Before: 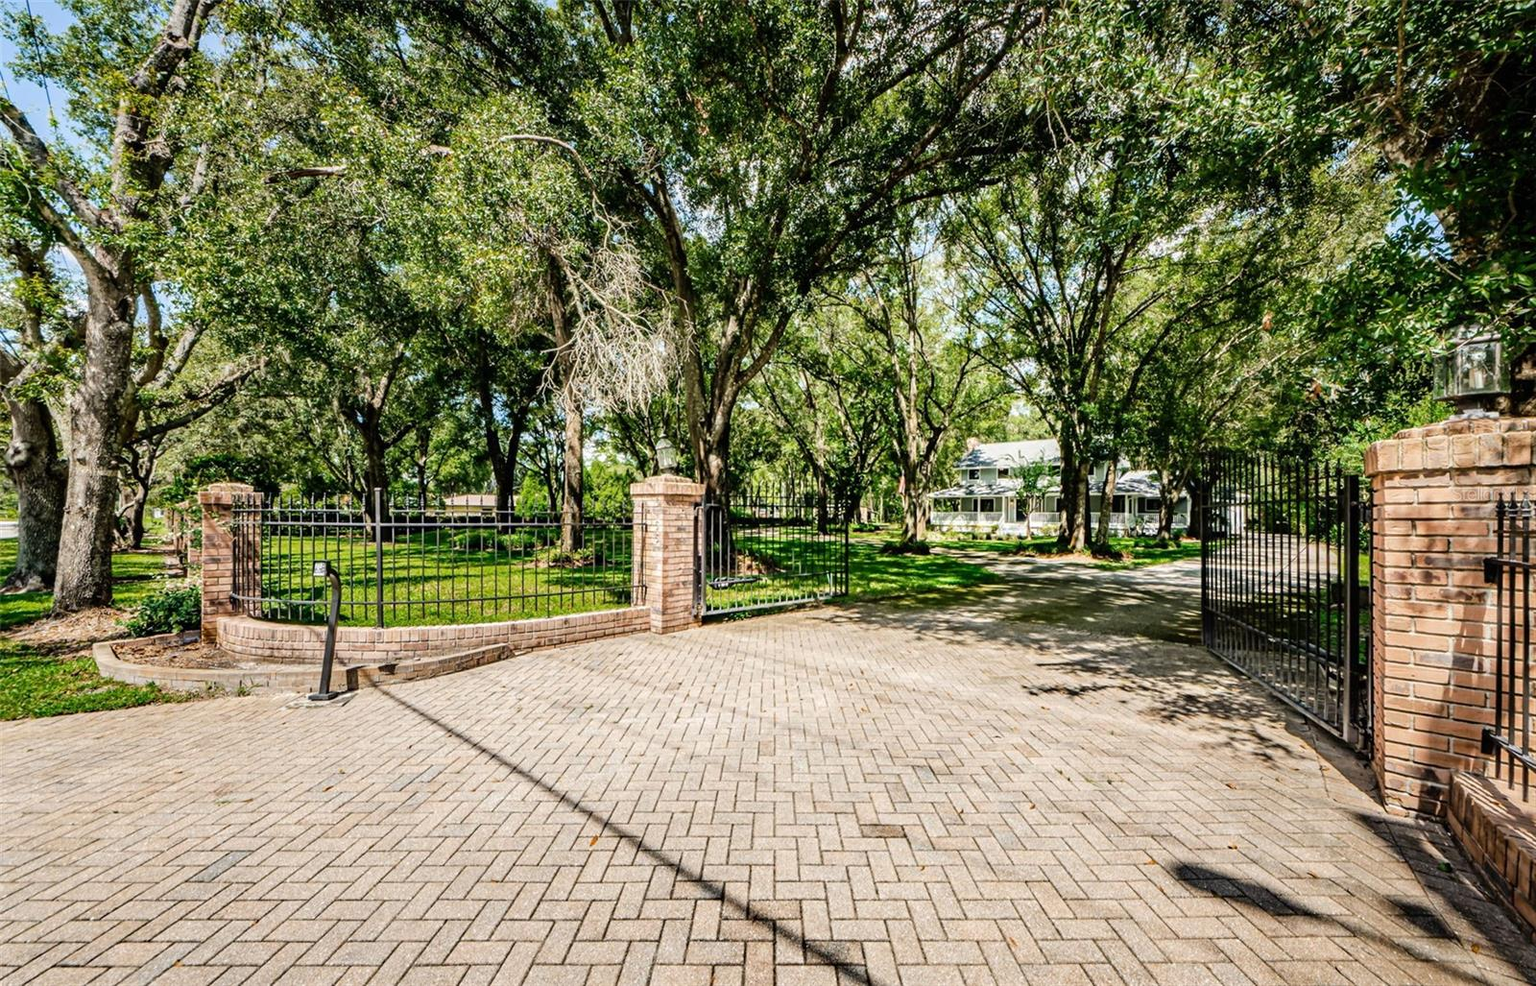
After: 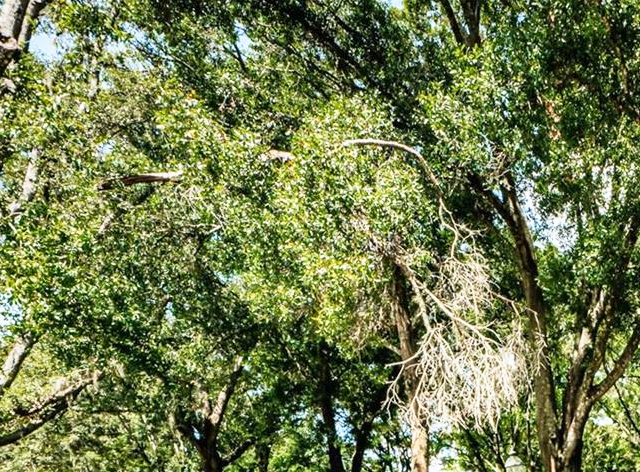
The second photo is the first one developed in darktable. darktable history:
base curve: curves: ch0 [(0, 0) (0.557, 0.834) (1, 1)], preserve colors none
contrast equalizer: octaves 7, y [[0.5 ×6], [0.5 ×6], [0.5, 0.5, 0.501, 0.545, 0.707, 0.863], [0 ×6], [0 ×6]], mix -0.291
shadows and highlights: shadows 20.92, highlights -81.65, soften with gaussian
crop and rotate: left 11.168%, top 0.109%, right 48.777%, bottom 53.907%
